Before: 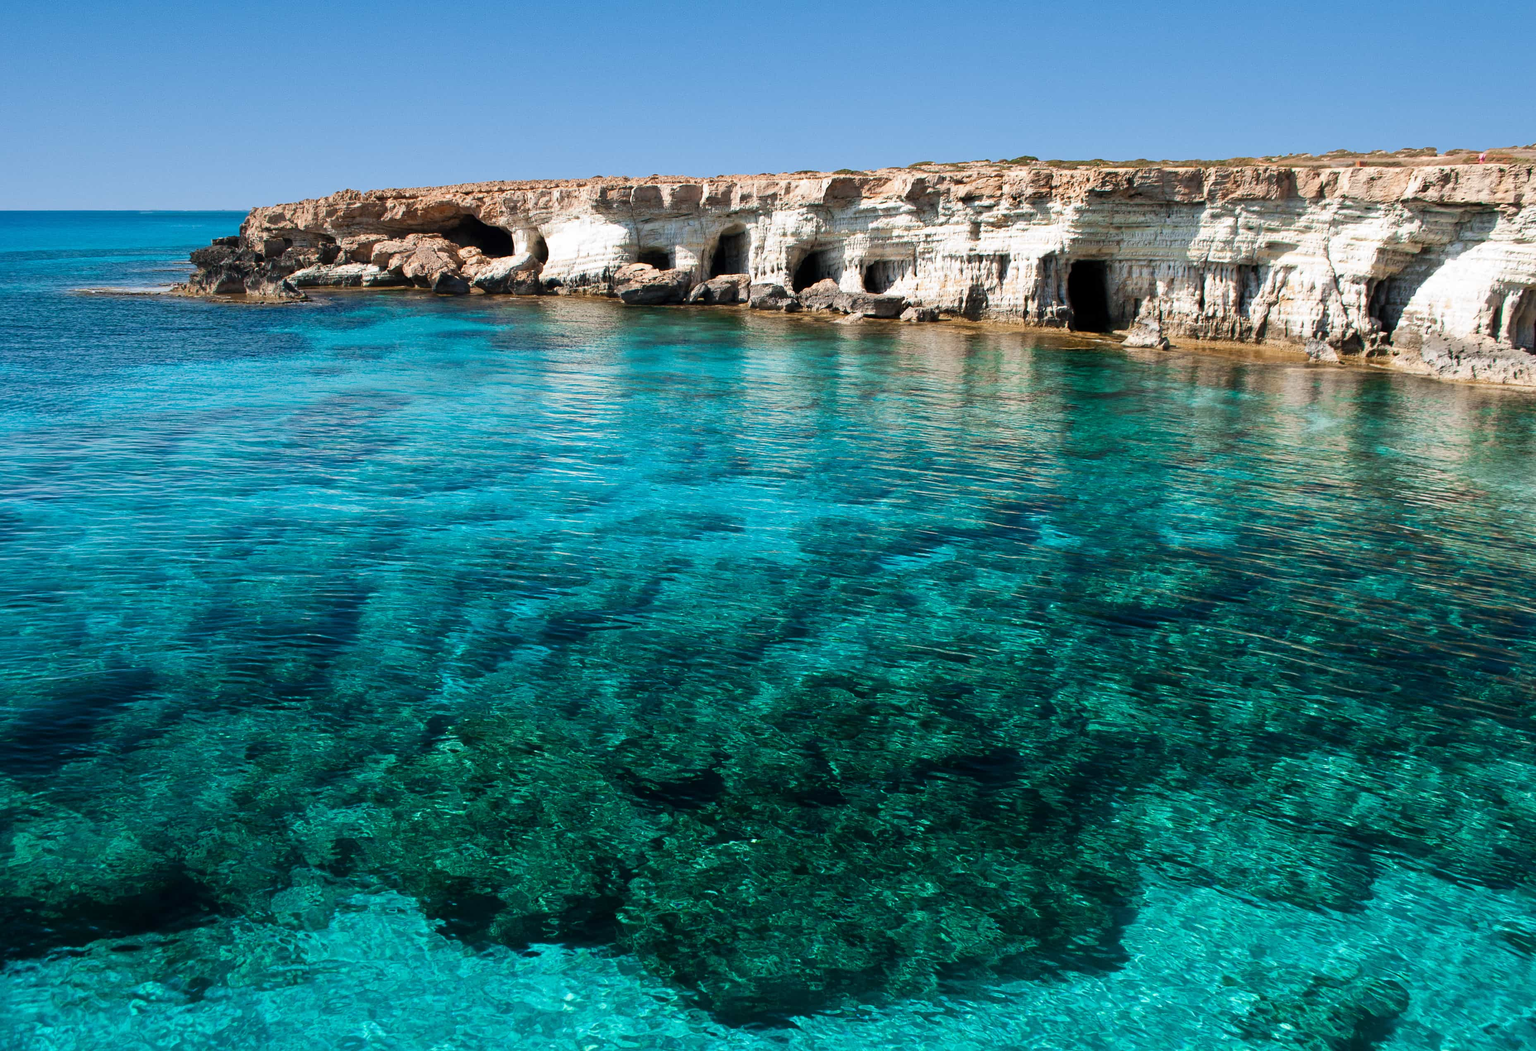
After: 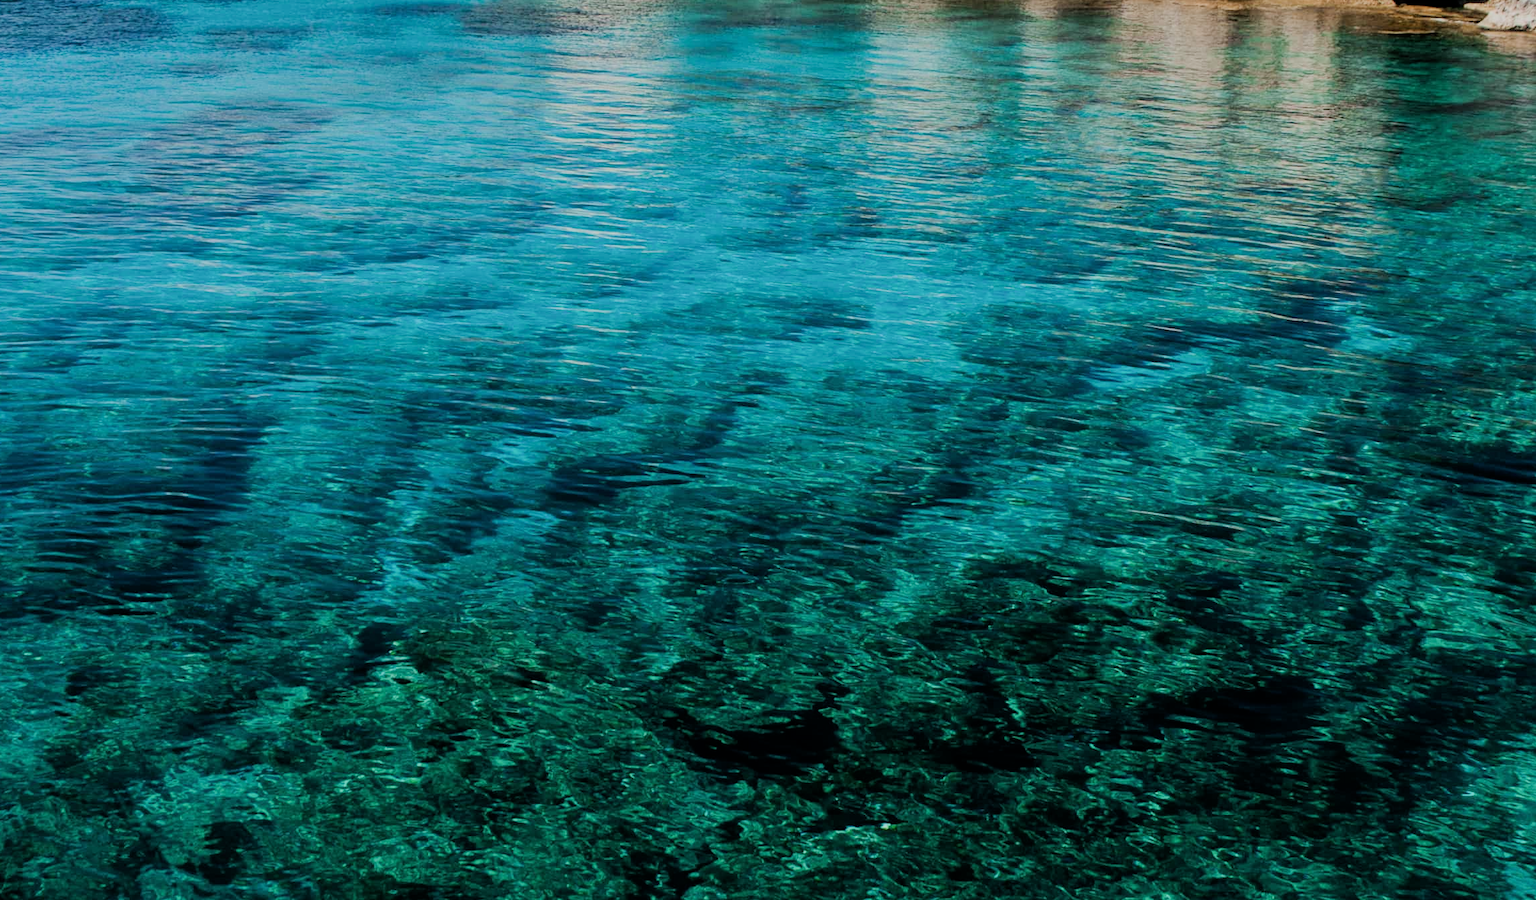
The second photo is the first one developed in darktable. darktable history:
filmic rgb: black relative exposure -9.22 EV, white relative exposure 6.77 EV, hardness 3.07, contrast 1.05
crop: left 13.312%, top 31.28%, right 24.627%, bottom 15.582%
